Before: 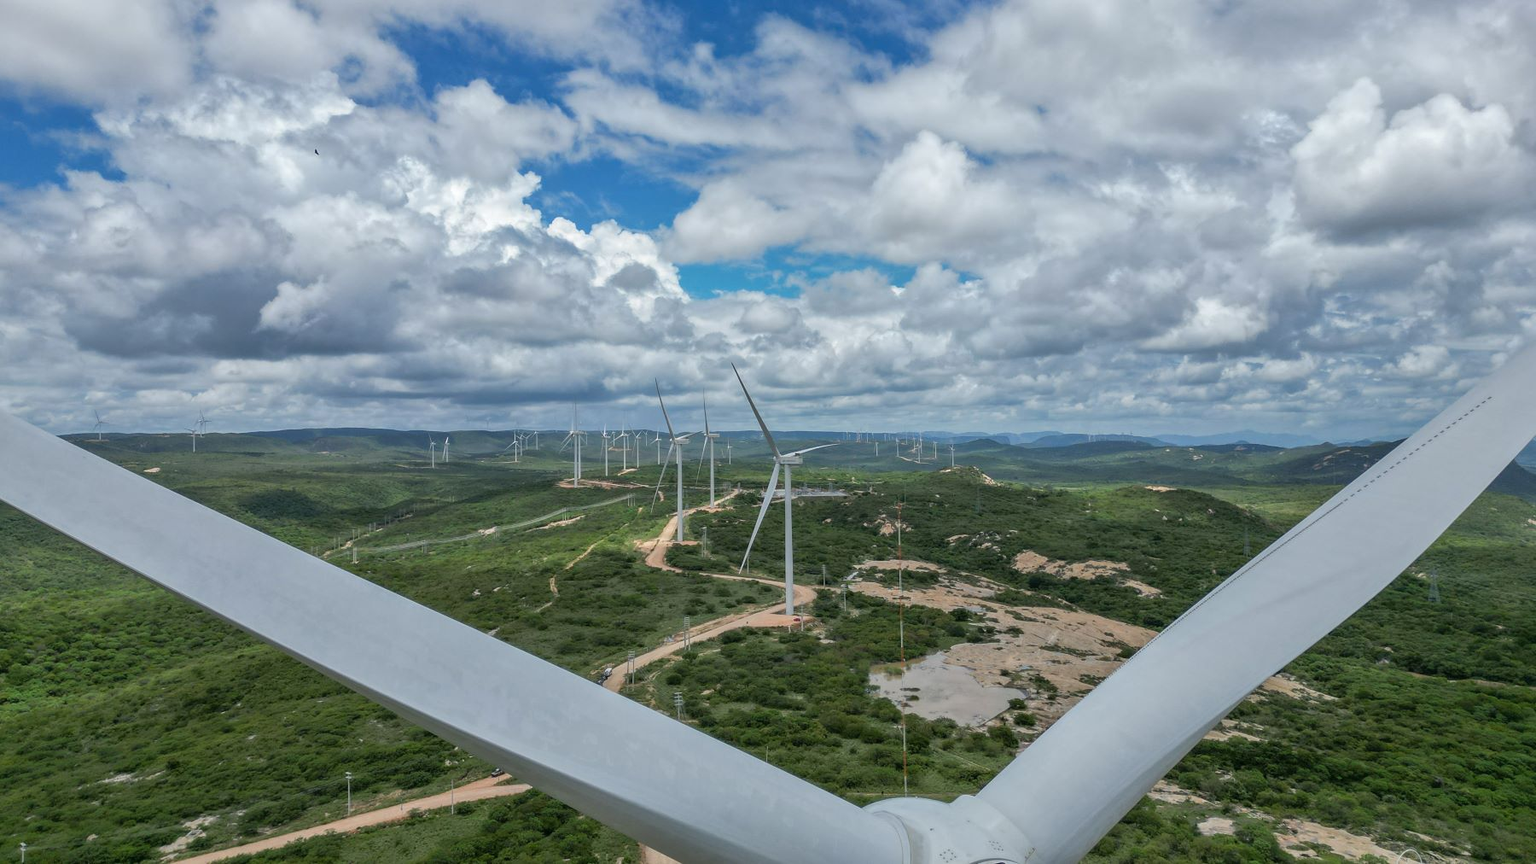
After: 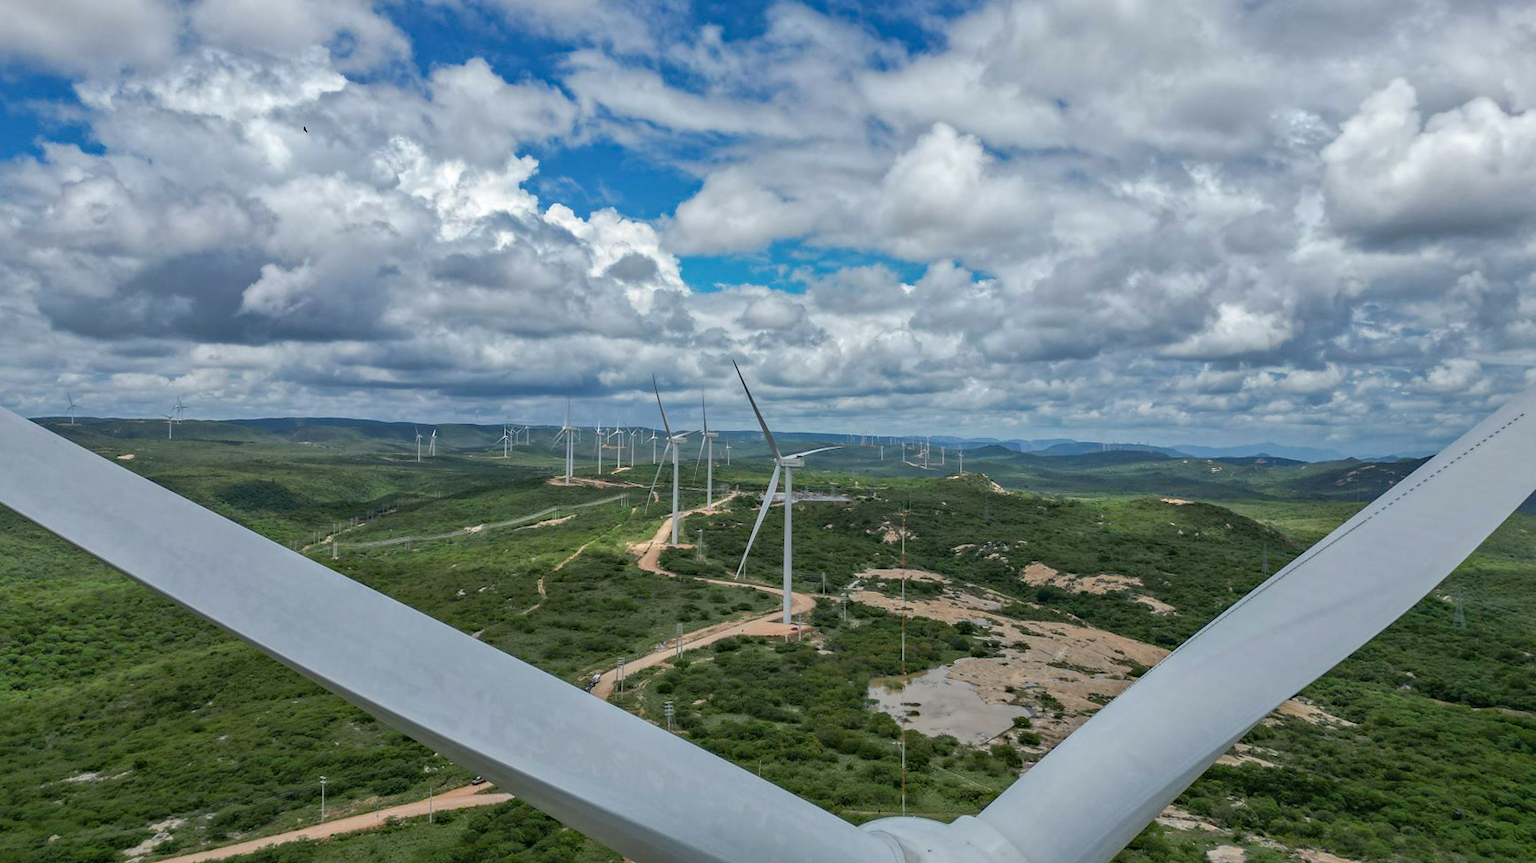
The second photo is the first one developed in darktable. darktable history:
crop and rotate: angle -1.38°
haze removal: compatibility mode true
